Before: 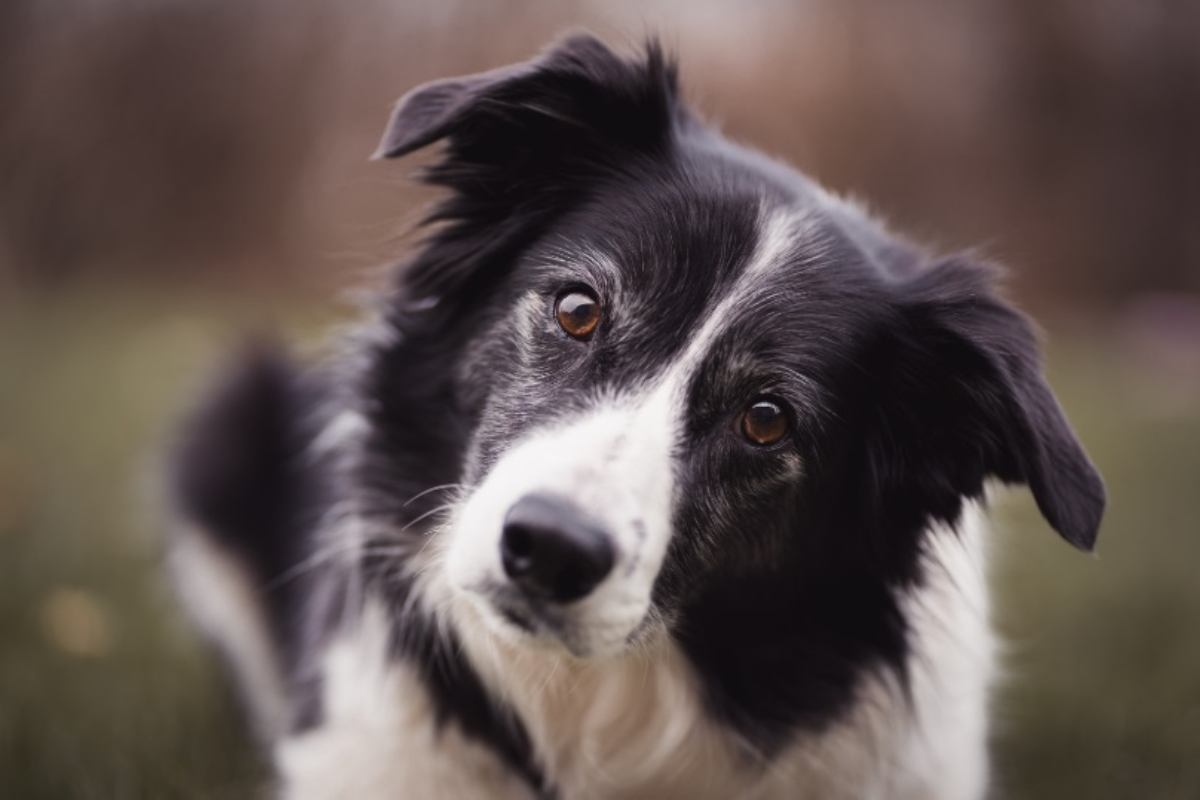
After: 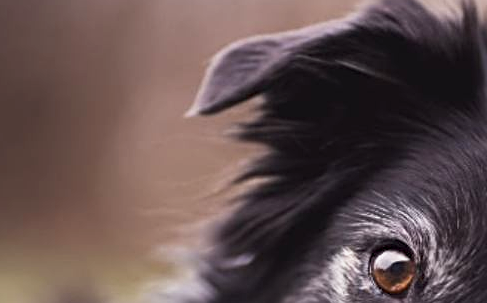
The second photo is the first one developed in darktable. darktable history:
crop: left 15.452%, top 5.459%, right 43.956%, bottom 56.62%
base curve: curves: ch0 [(0, 0) (0.579, 0.807) (1, 1)], preserve colors none
sharpen: radius 3.119
